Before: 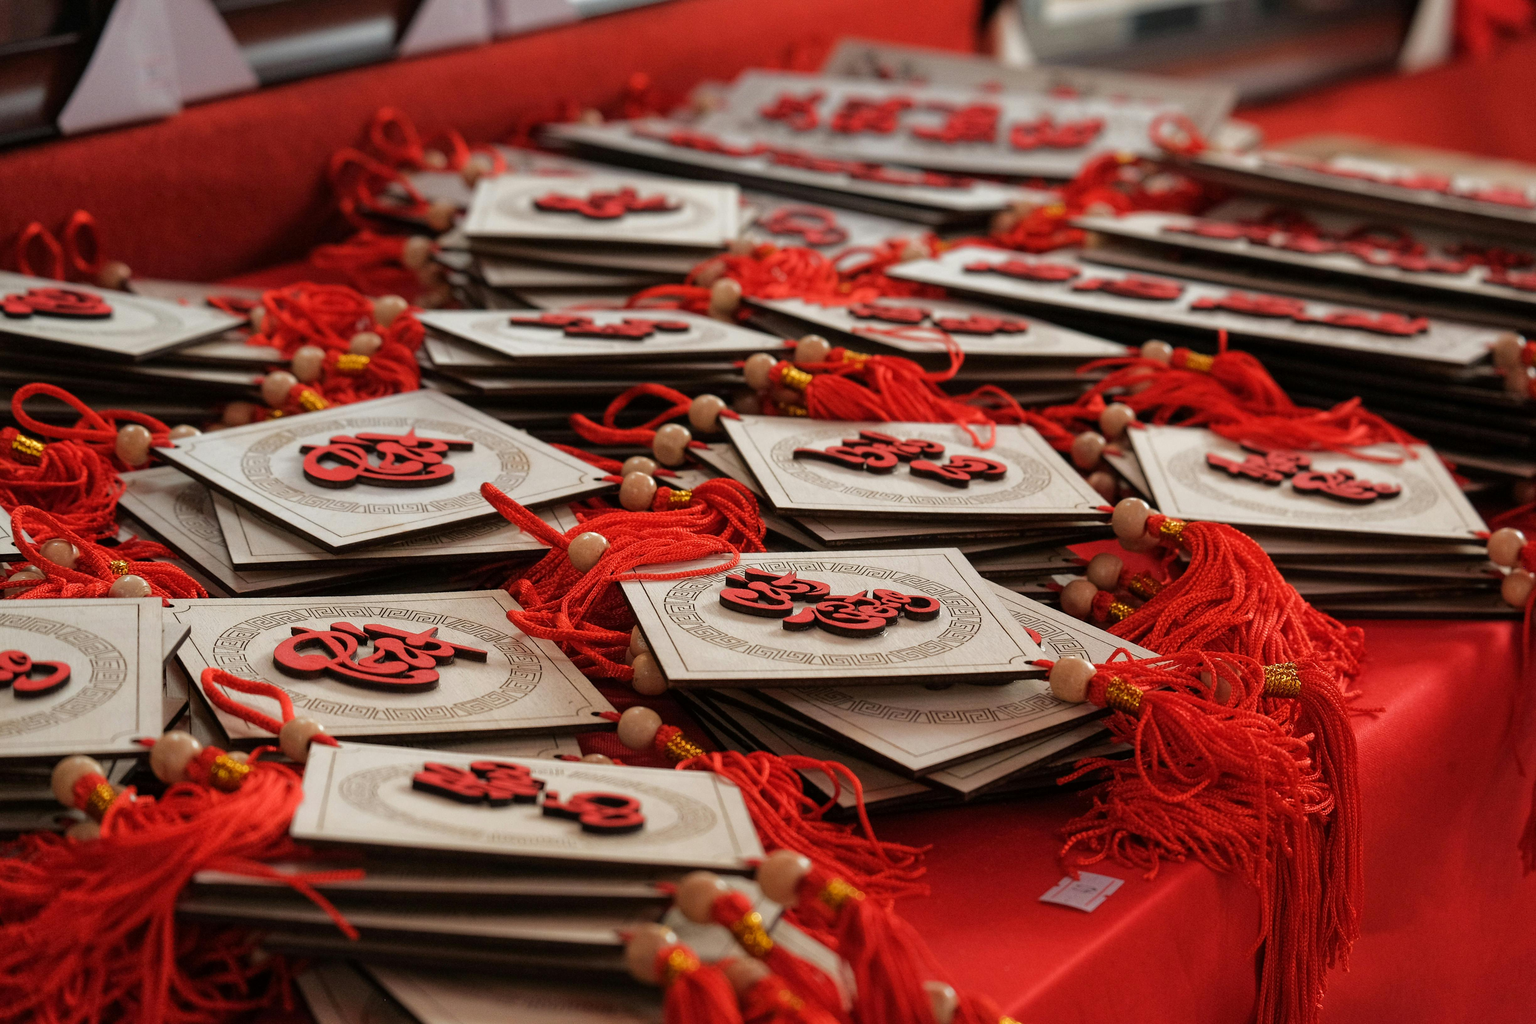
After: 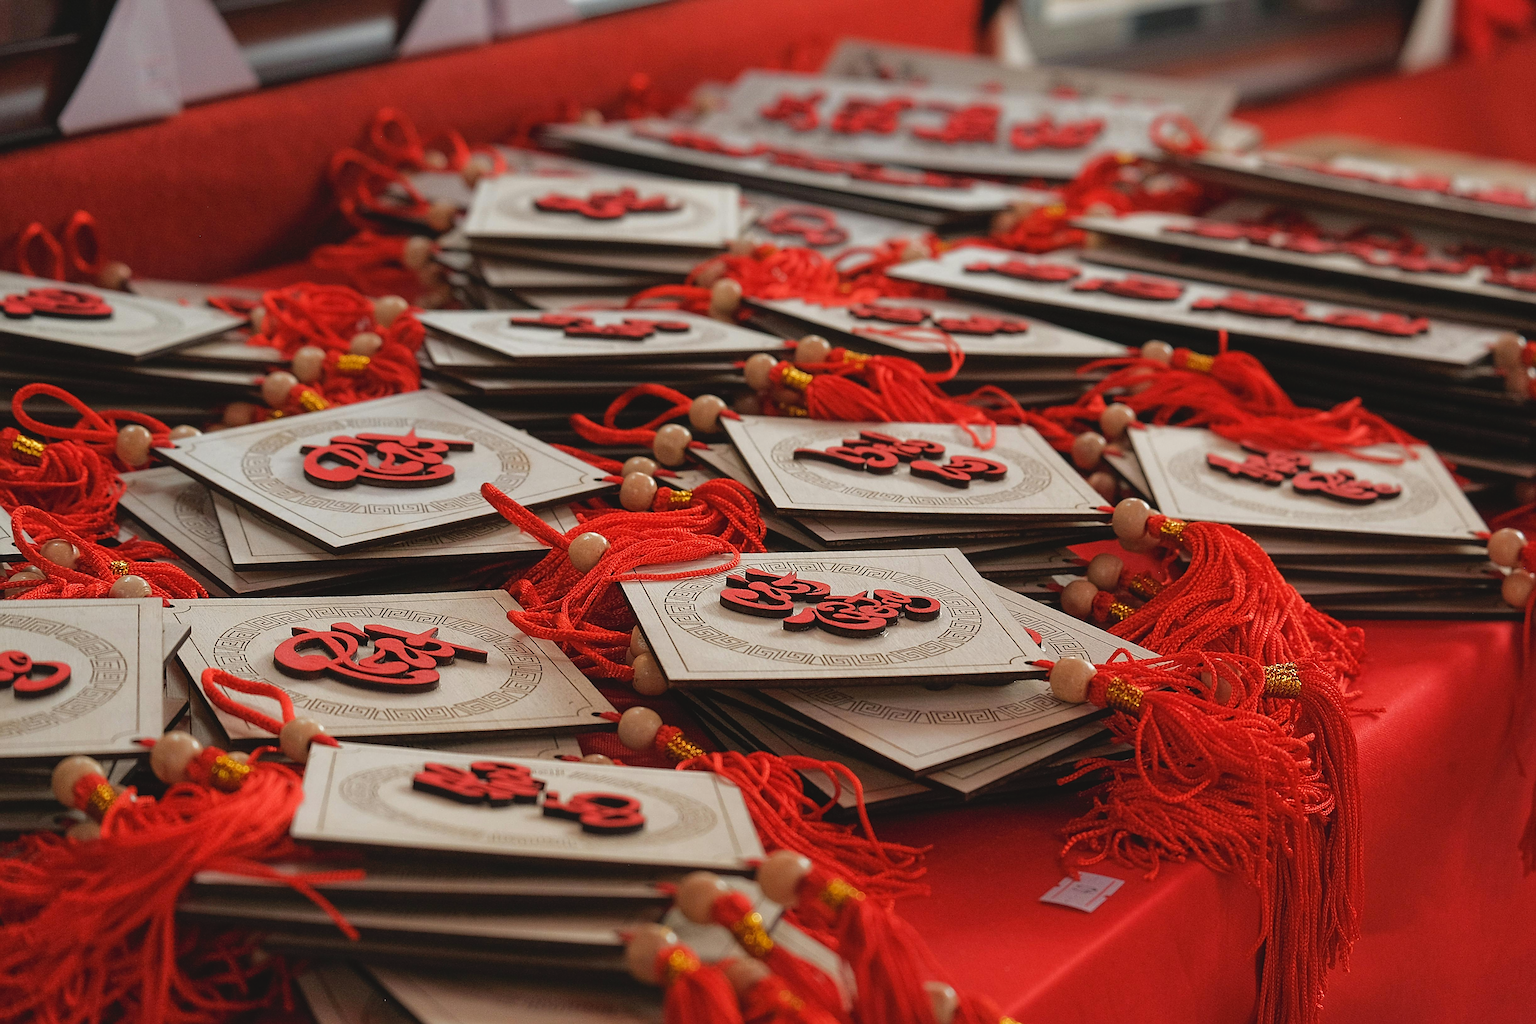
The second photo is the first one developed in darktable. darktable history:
sharpen: radius 2.846, amount 0.718
contrast brightness saturation: contrast -0.119
